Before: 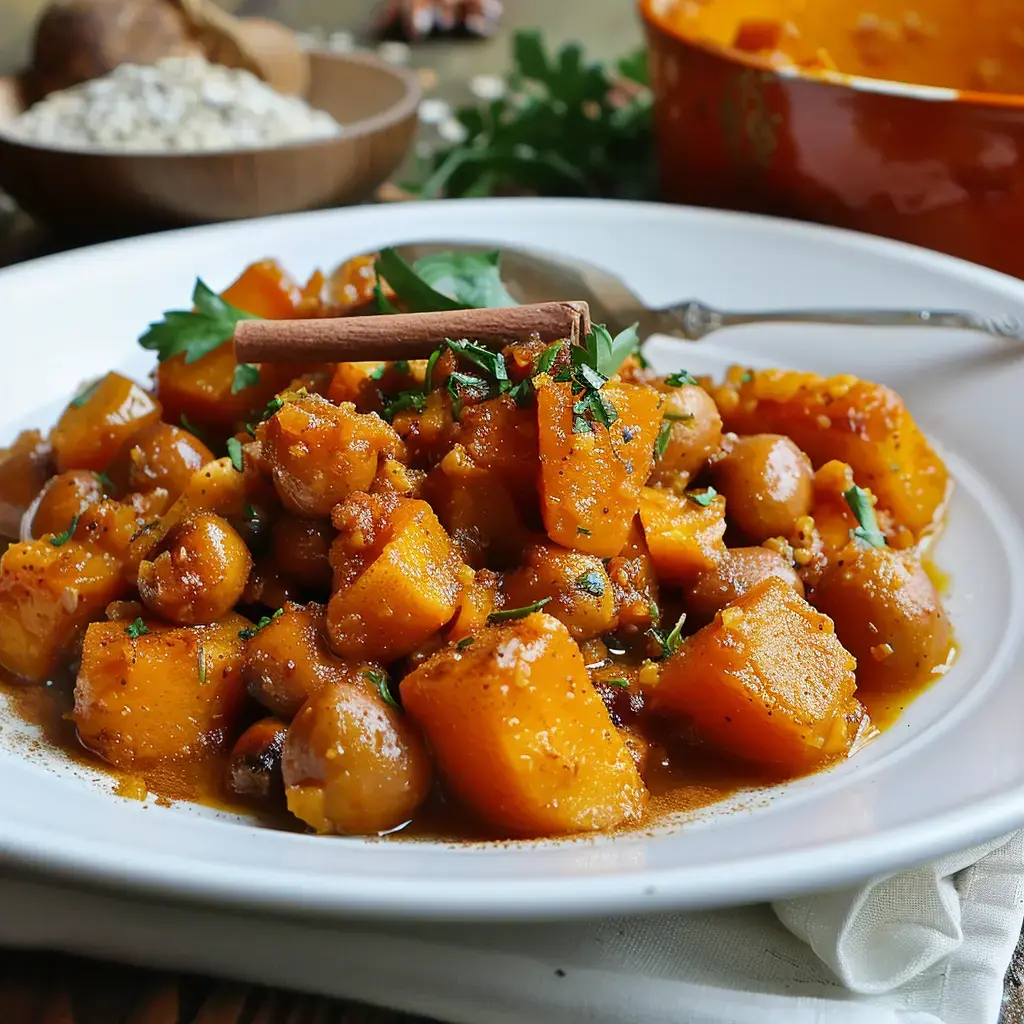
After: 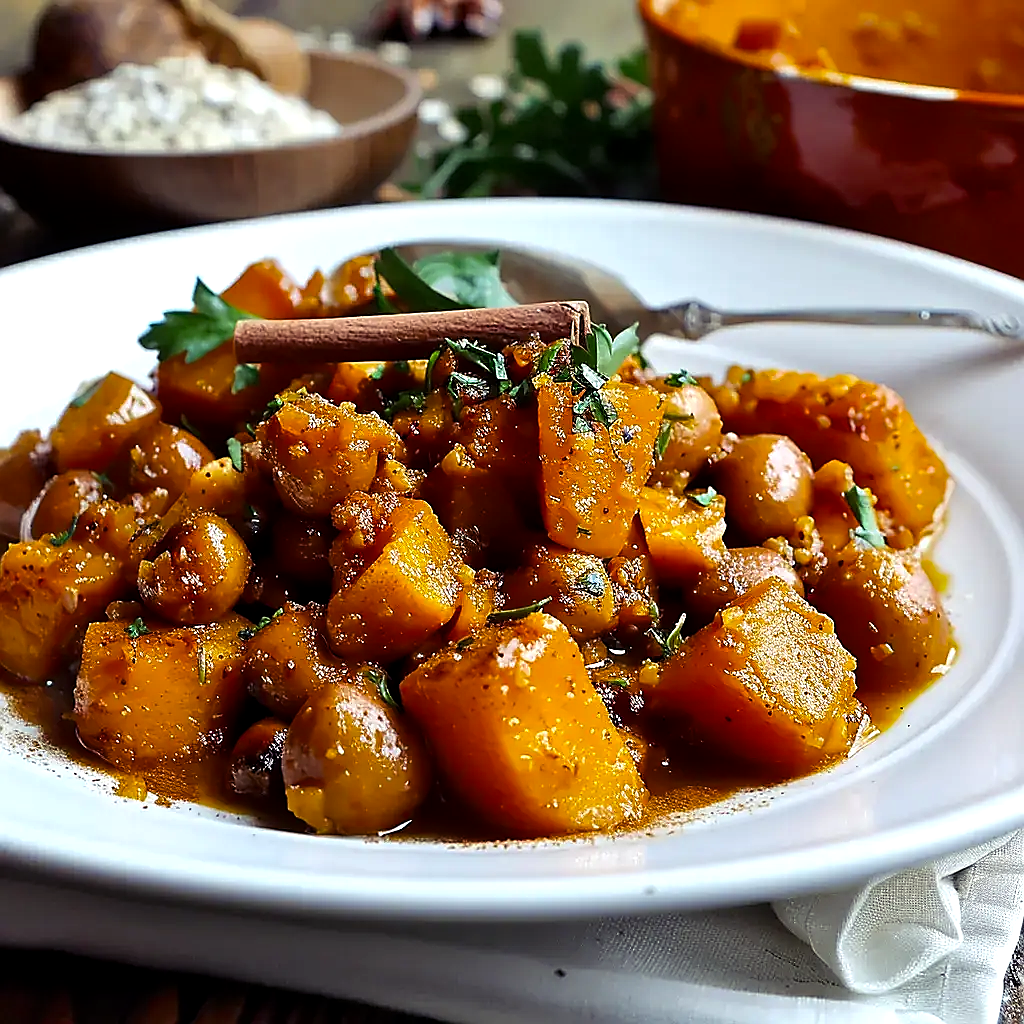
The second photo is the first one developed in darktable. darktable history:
color balance rgb: shadows lift › luminance -21.599%, shadows lift › chroma 8.722%, shadows lift › hue 284.05°, perceptual saturation grading › global saturation 8.119%, perceptual saturation grading › shadows 3.481%, global vibrance 9.669%, contrast 15.419%, saturation formula JzAzBz (2021)
sharpen: radius 1.384, amount 1.264, threshold 0.69
local contrast: highlights 107%, shadows 99%, detail 119%, midtone range 0.2
